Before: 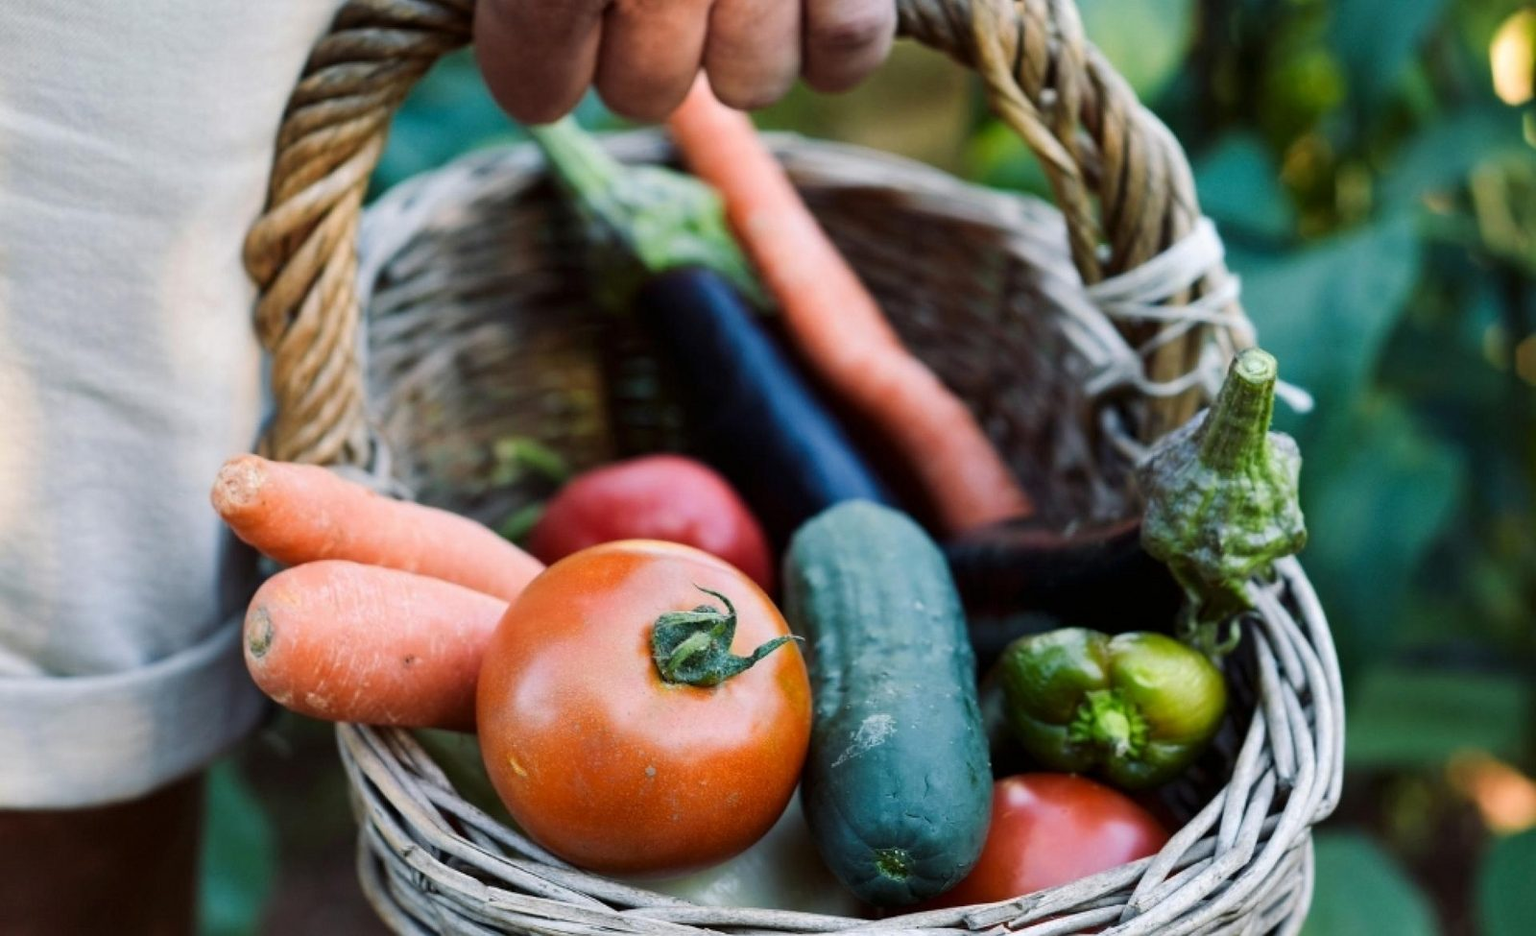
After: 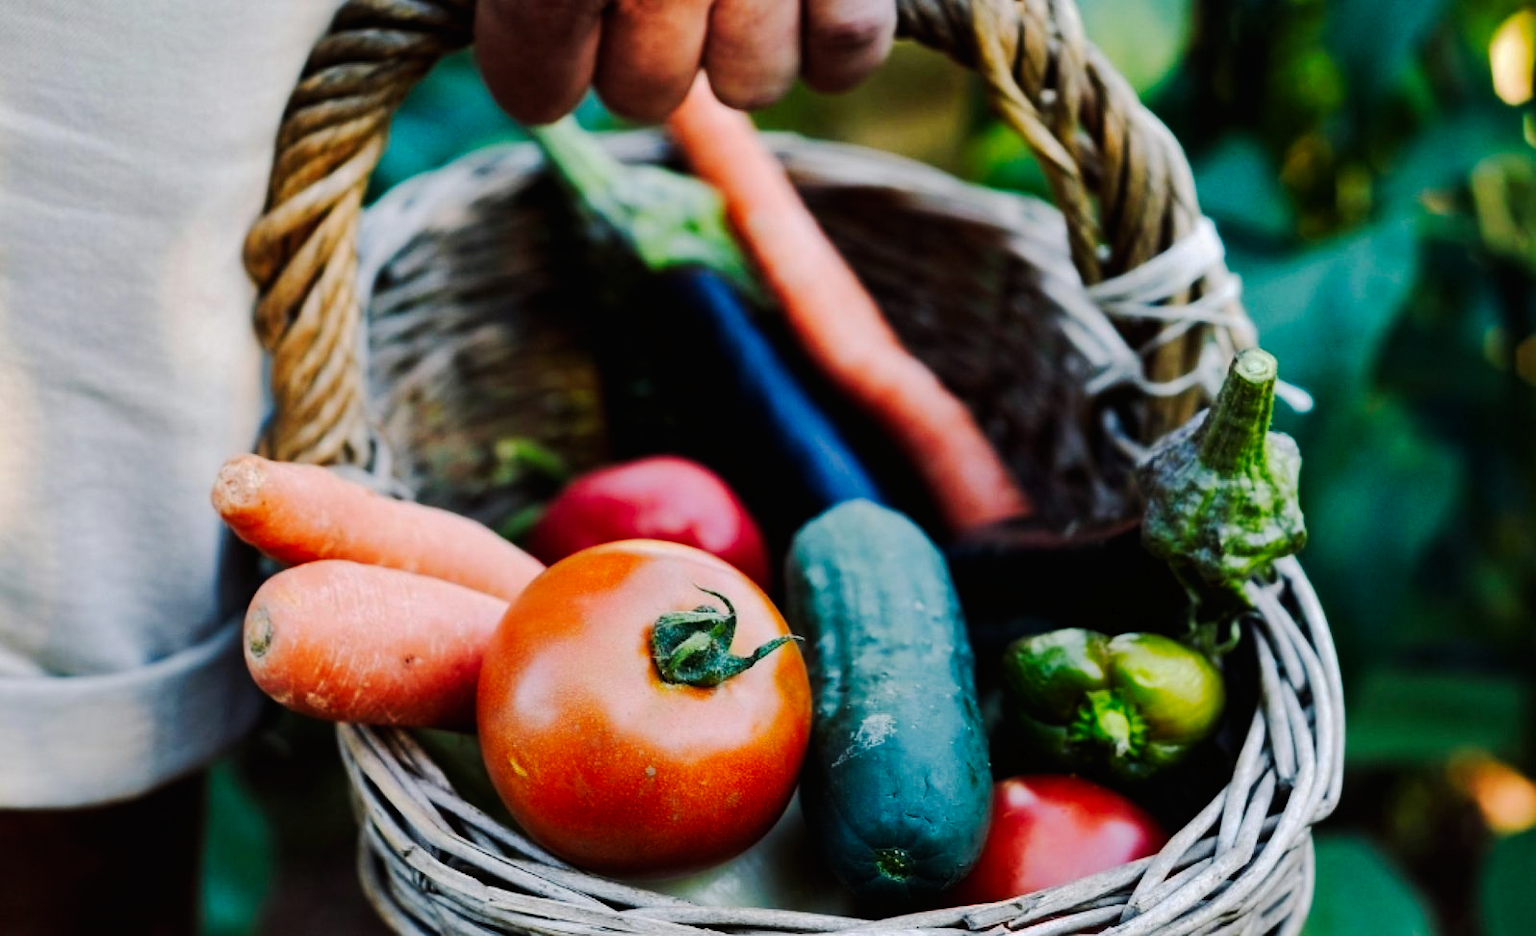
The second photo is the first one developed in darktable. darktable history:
tone curve: curves: ch0 [(0, 0) (0.003, 0.007) (0.011, 0.008) (0.025, 0.007) (0.044, 0.009) (0.069, 0.012) (0.1, 0.02) (0.136, 0.035) (0.177, 0.06) (0.224, 0.104) (0.277, 0.16) (0.335, 0.228) (0.399, 0.308) (0.468, 0.418) (0.543, 0.525) (0.623, 0.635) (0.709, 0.723) (0.801, 0.802) (0.898, 0.889) (1, 1)], preserve colors none
shadows and highlights: shadows 10.37, white point adjustment 0.979, highlights -39.17
